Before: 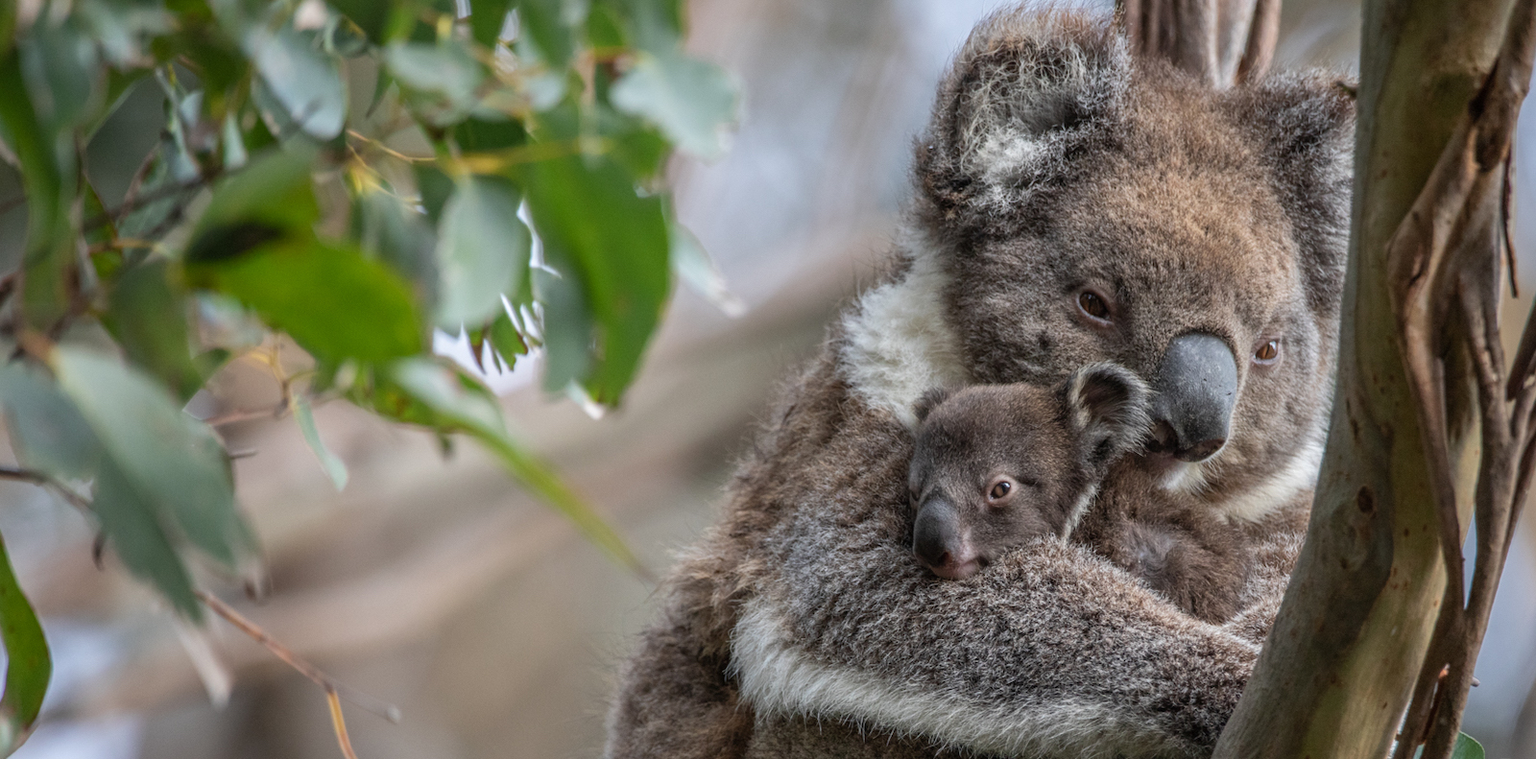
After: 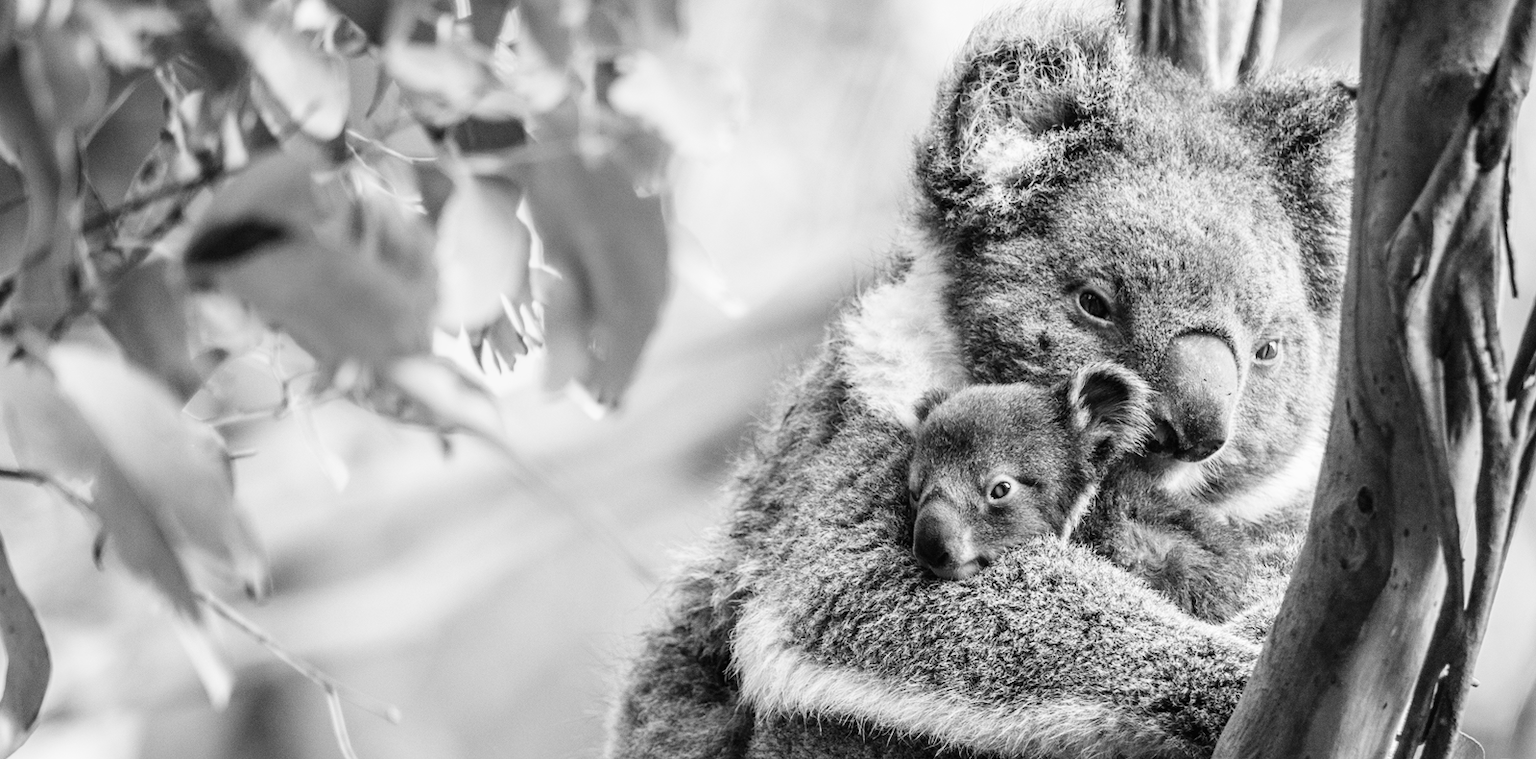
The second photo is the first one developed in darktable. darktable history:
base curve: curves: ch0 [(0, 0.003) (0.001, 0.002) (0.006, 0.004) (0.02, 0.022) (0.048, 0.086) (0.094, 0.234) (0.162, 0.431) (0.258, 0.629) (0.385, 0.8) (0.548, 0.918) (0.751, 0.988) (1, 1)], preserve colors none
monochrome: a 16.06, b 15.48, size 1
